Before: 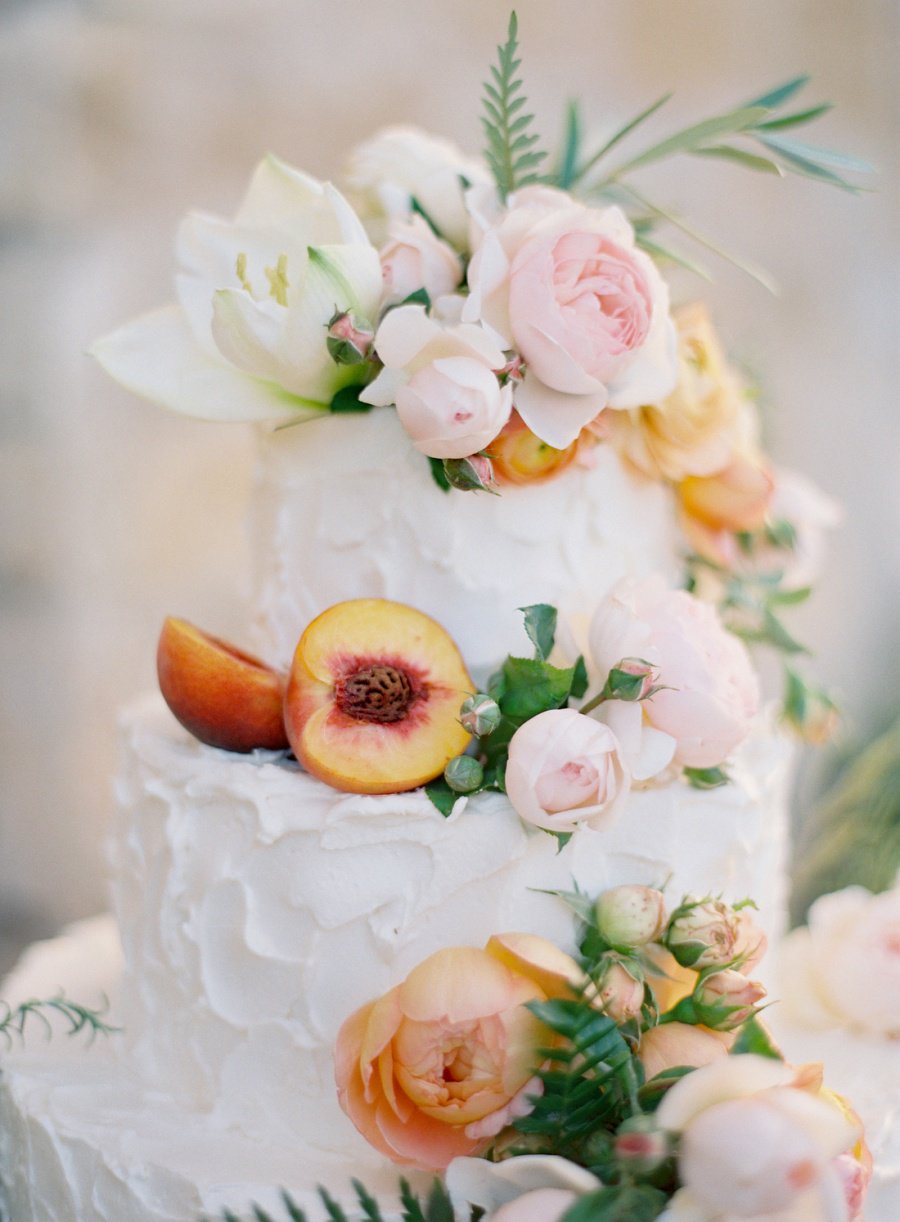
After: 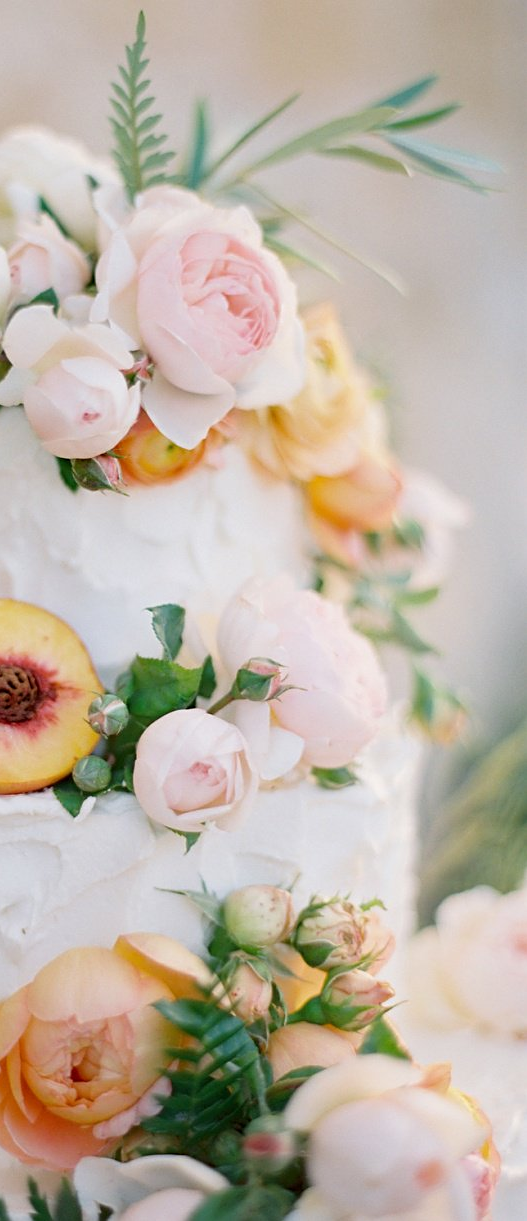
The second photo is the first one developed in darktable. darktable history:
sharpen: amount 0.2
white balance: red 1, blue 1
crop: left 41.402%
